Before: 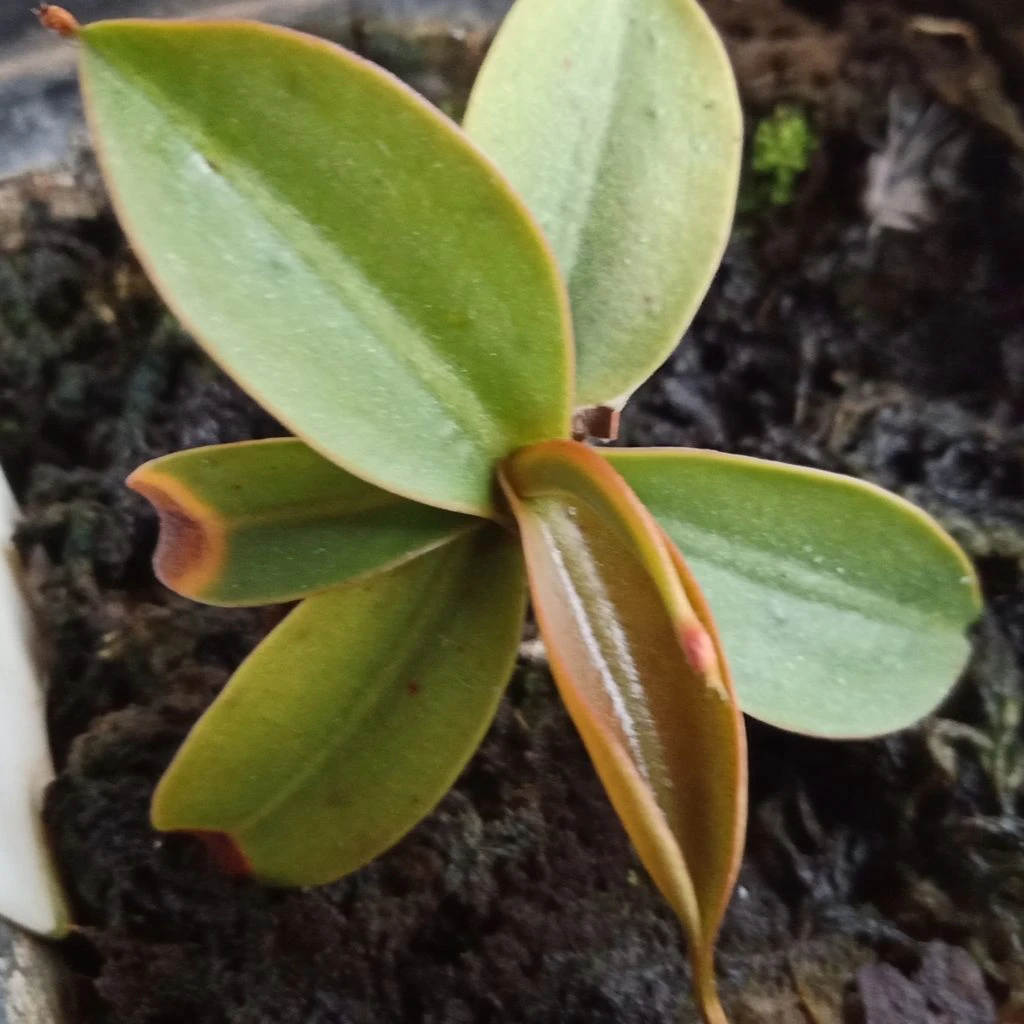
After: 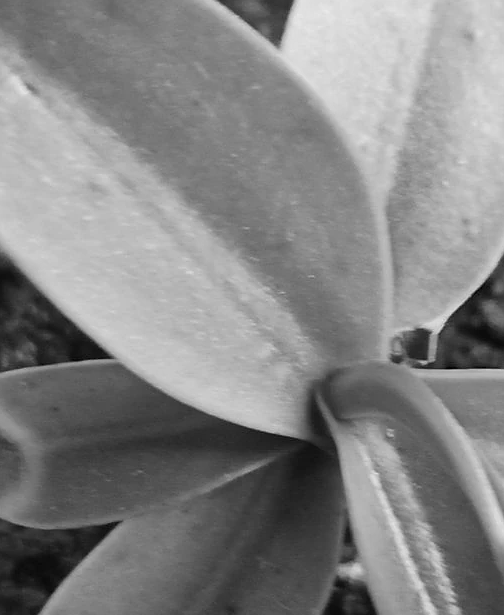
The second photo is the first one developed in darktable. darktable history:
monochrome: on, module defaults
crop: left 17.835%, top 7.675%, right 32.881%, bottom 32.213%
sharpen: radius 1
